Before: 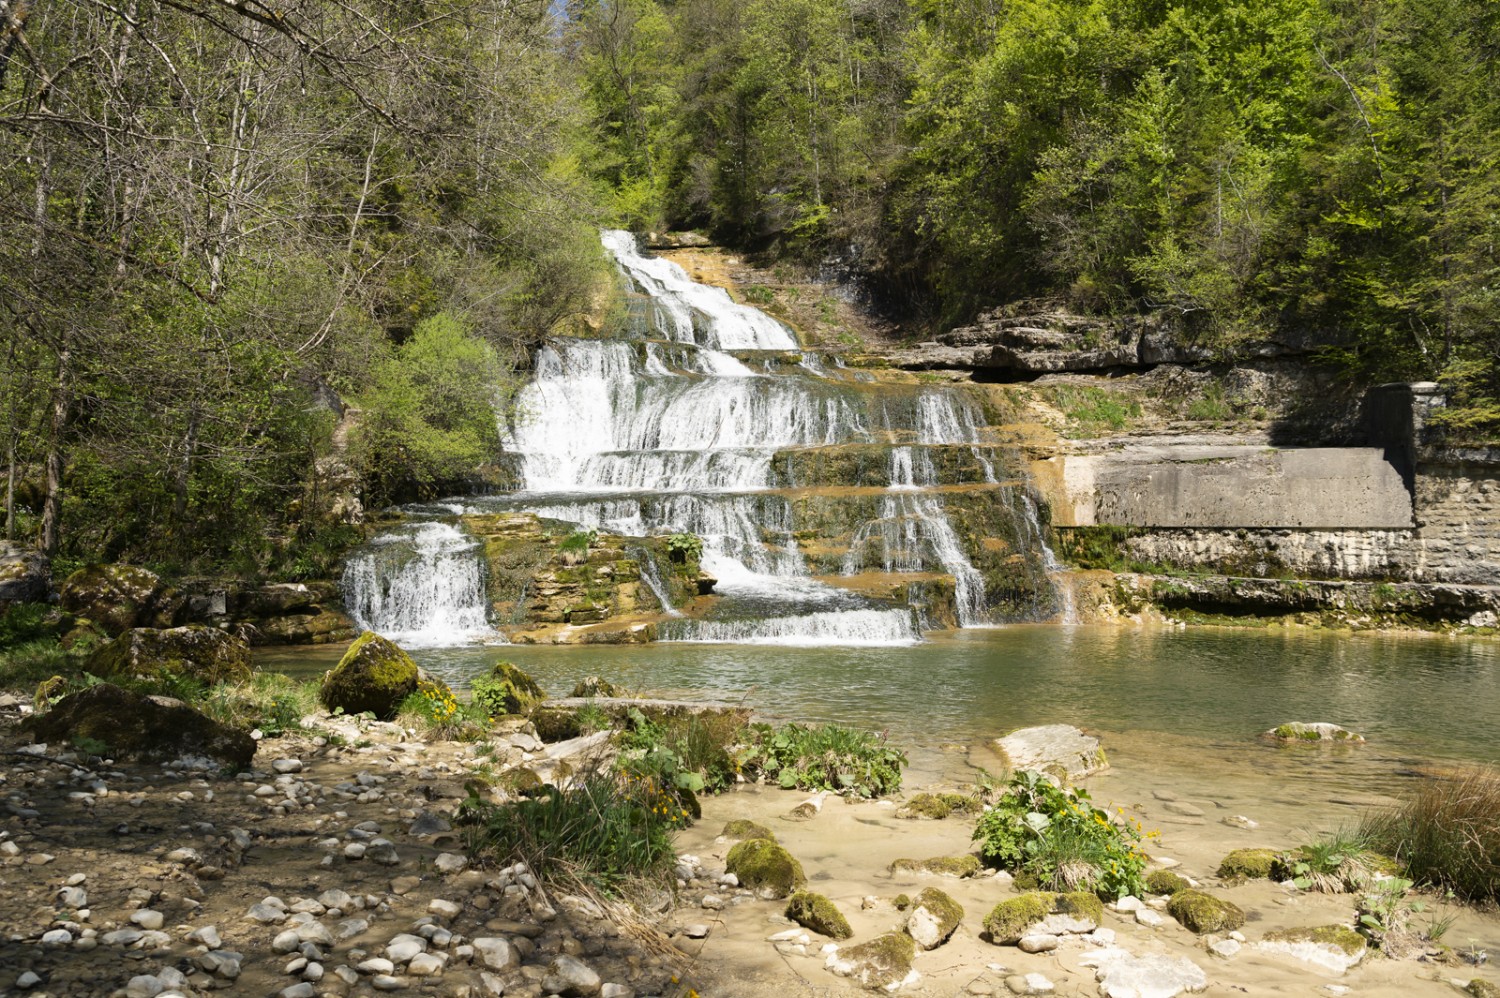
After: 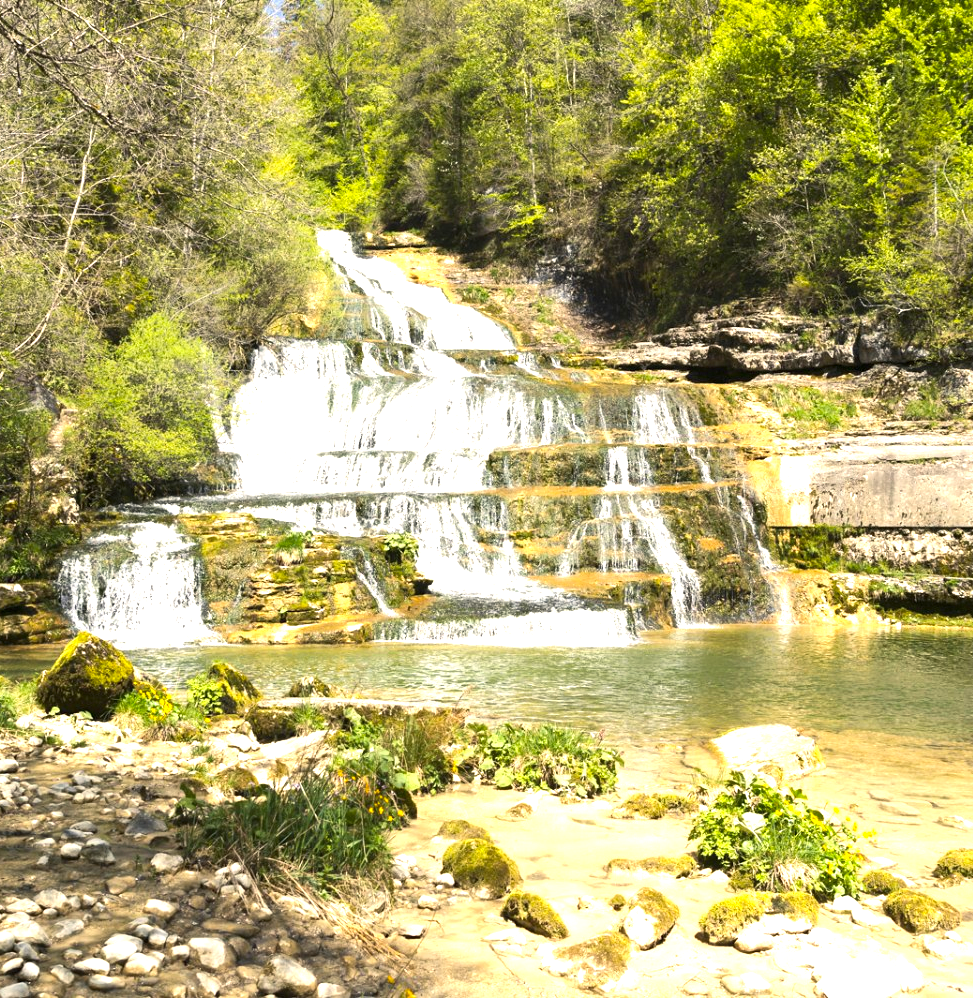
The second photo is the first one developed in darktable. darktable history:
color balance rgb: power › hue 329.59°, highlights gain › chroma 2.013%, highlights gain › hue 72.43°, perceptual saturation grading › global saturation 0.005%, perceptual brilliance grading › global brilliance 29.565%, perceptual brilliance grading › highlights 12.25%, perceptual brilliance grading › mid-tones 24.982%, contrast -9.381%
crop and rotate: left 18.935%, right 16.157%
